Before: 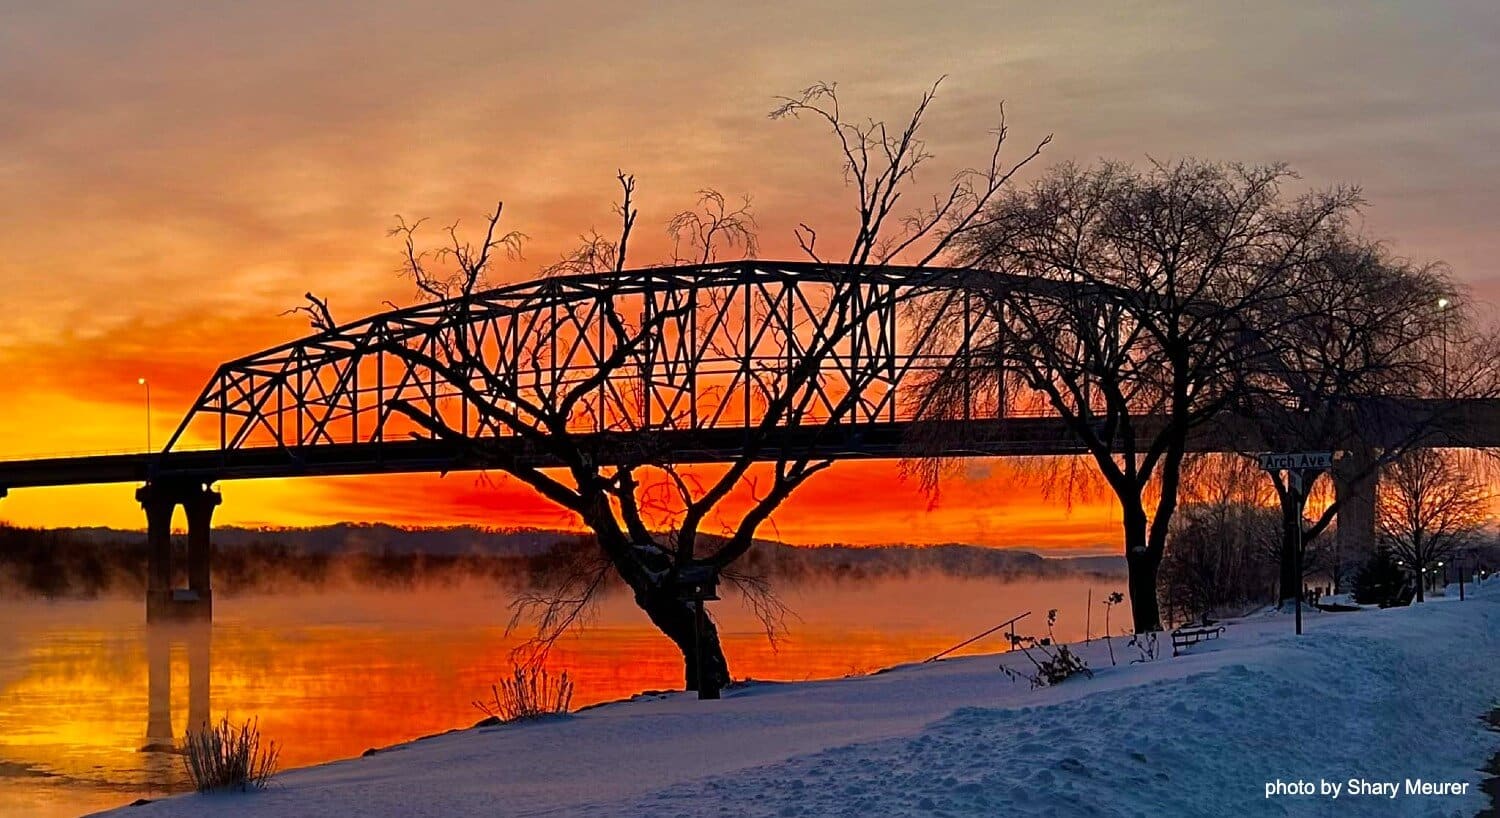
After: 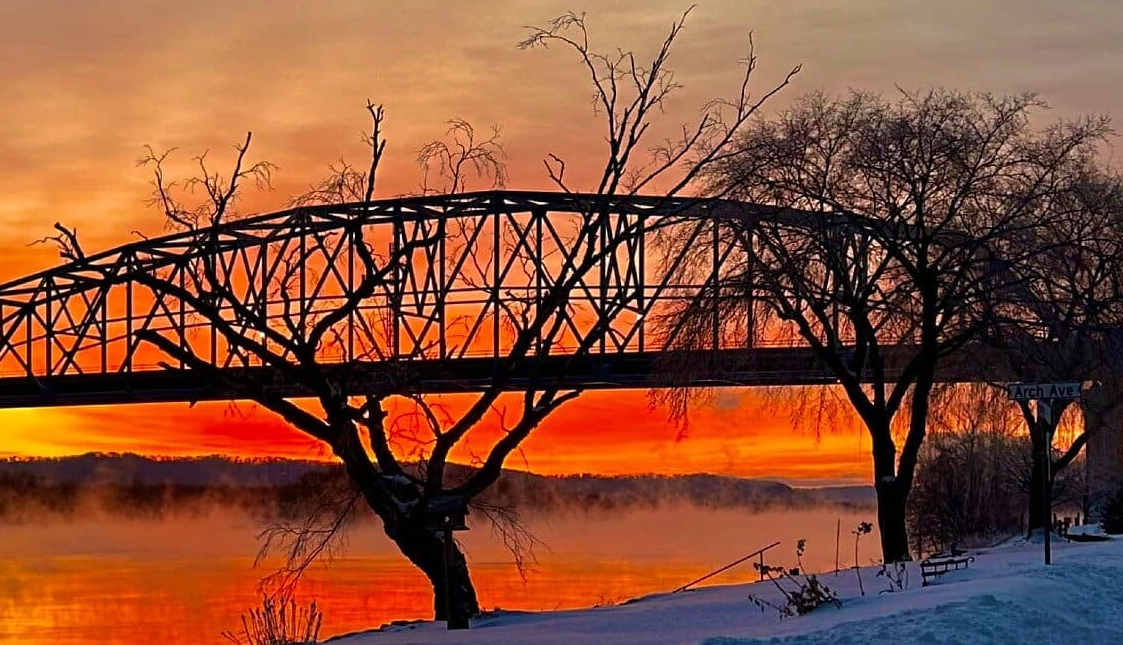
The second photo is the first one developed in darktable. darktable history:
velvia: on, module defaults
crop: left 16.768%, top 8.653%, right 8.362%, bottom 12.485%
